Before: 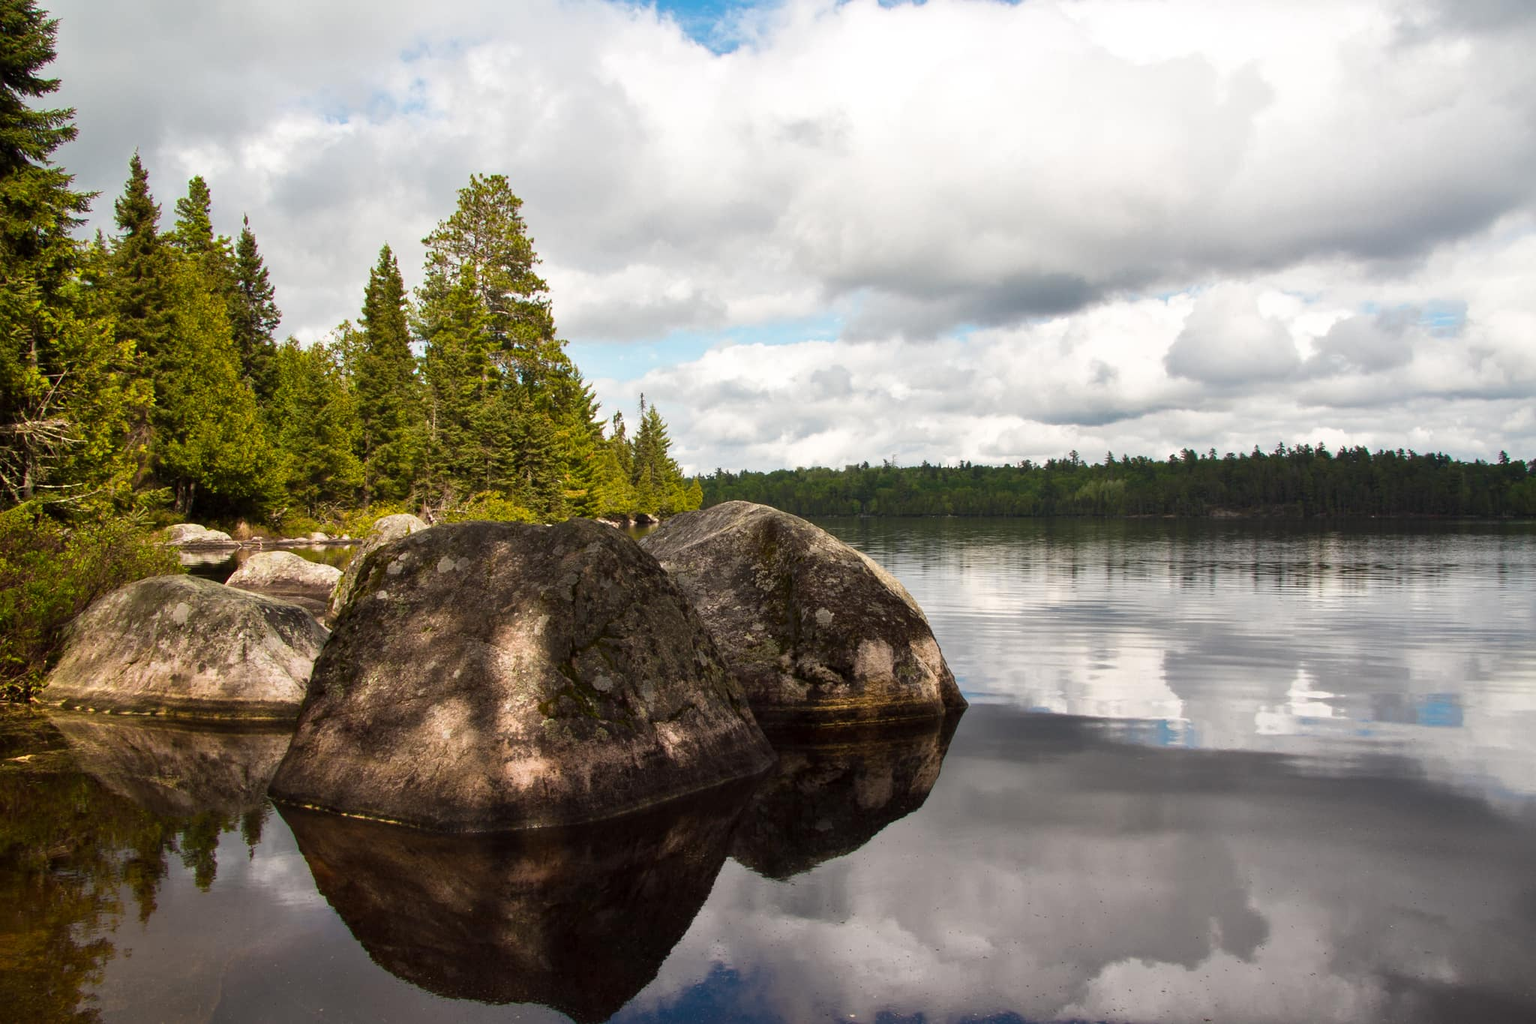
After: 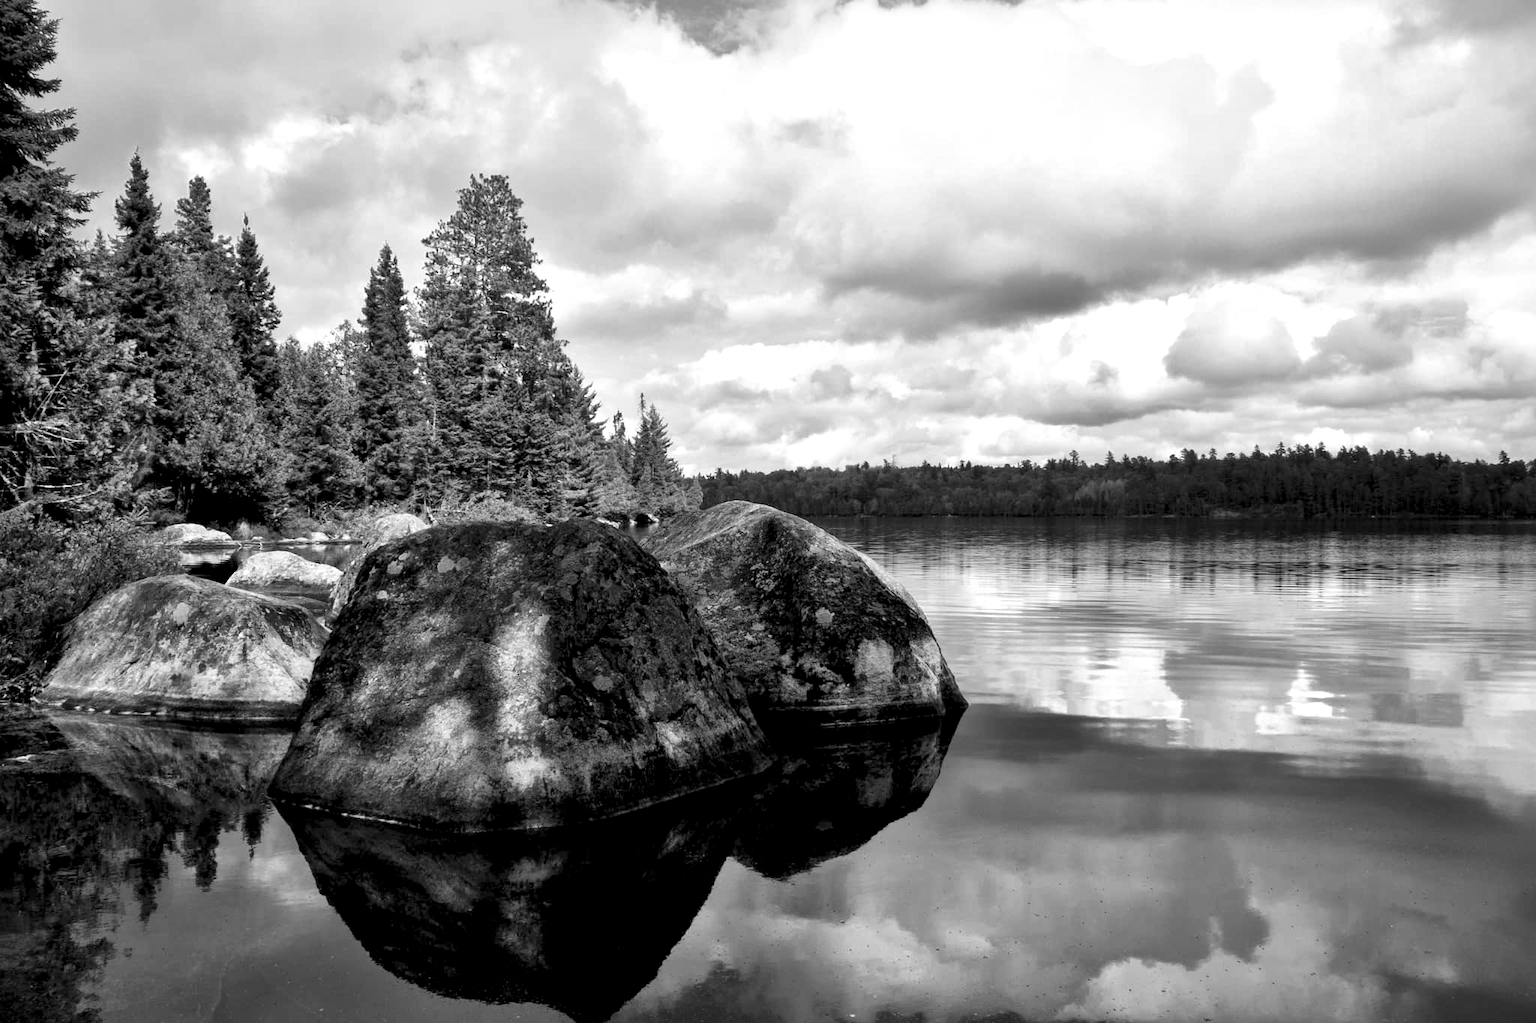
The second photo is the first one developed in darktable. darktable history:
local contrast: mode bilateral grid, contrast 25, coarseness 60, detail 151%, midtone range 0.2
tone equalizer: on, module defaults
exposure: black level correction 0.009, exposure 0.119 EV, compensate highlight preservation false
monochrome: a 32, b 64, size 2.3
white balance: emerald 1
